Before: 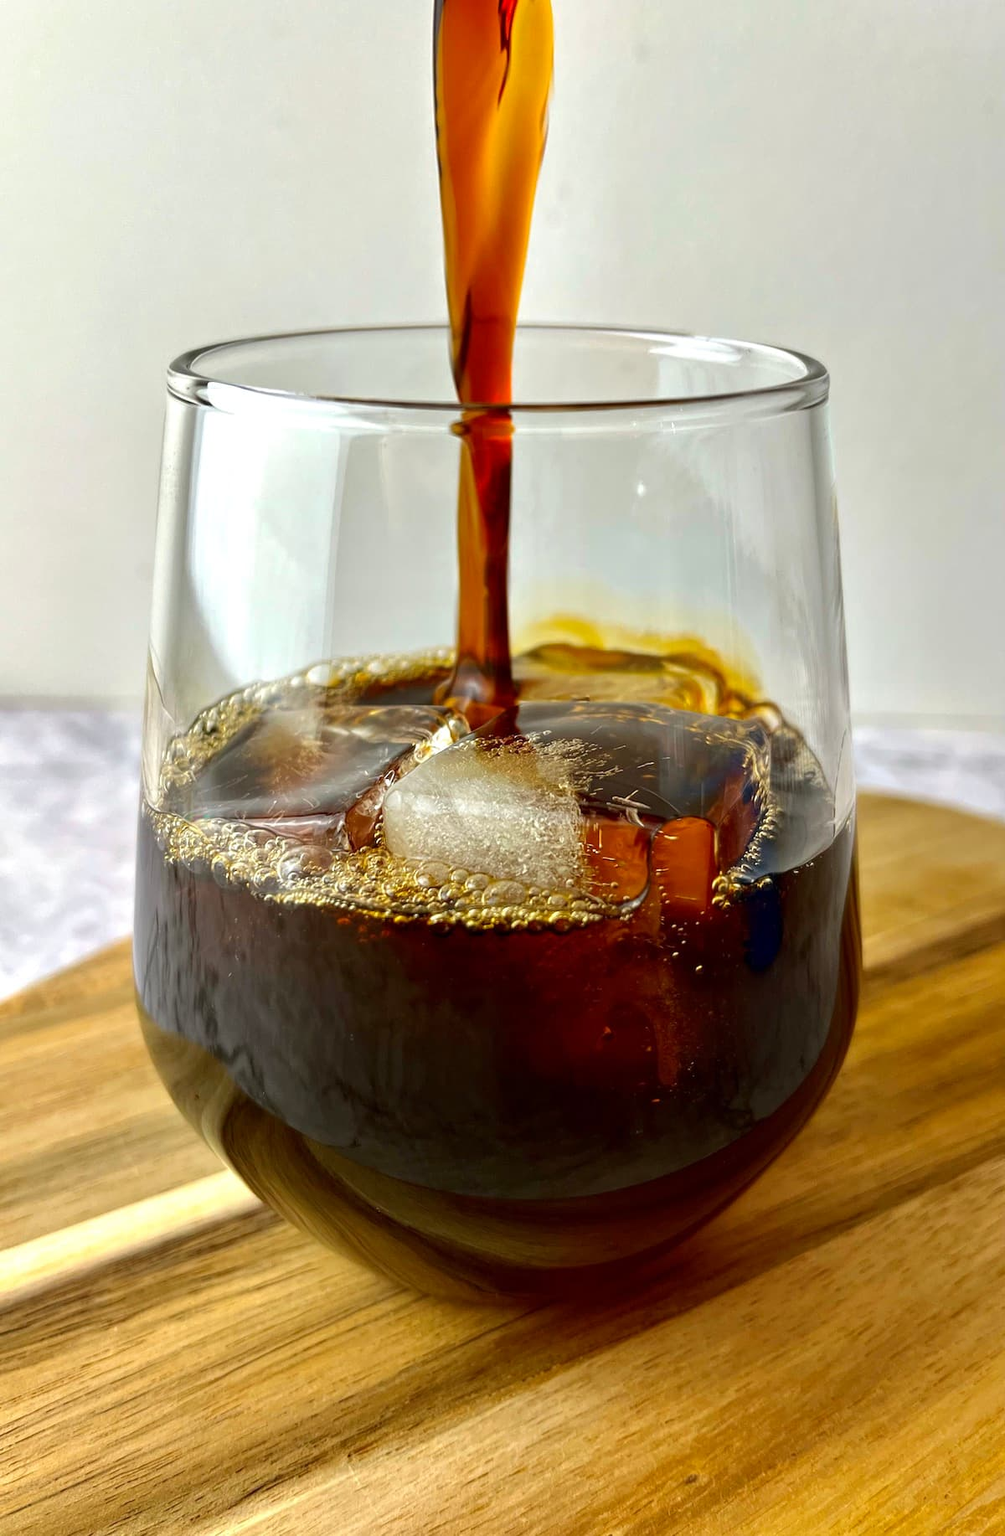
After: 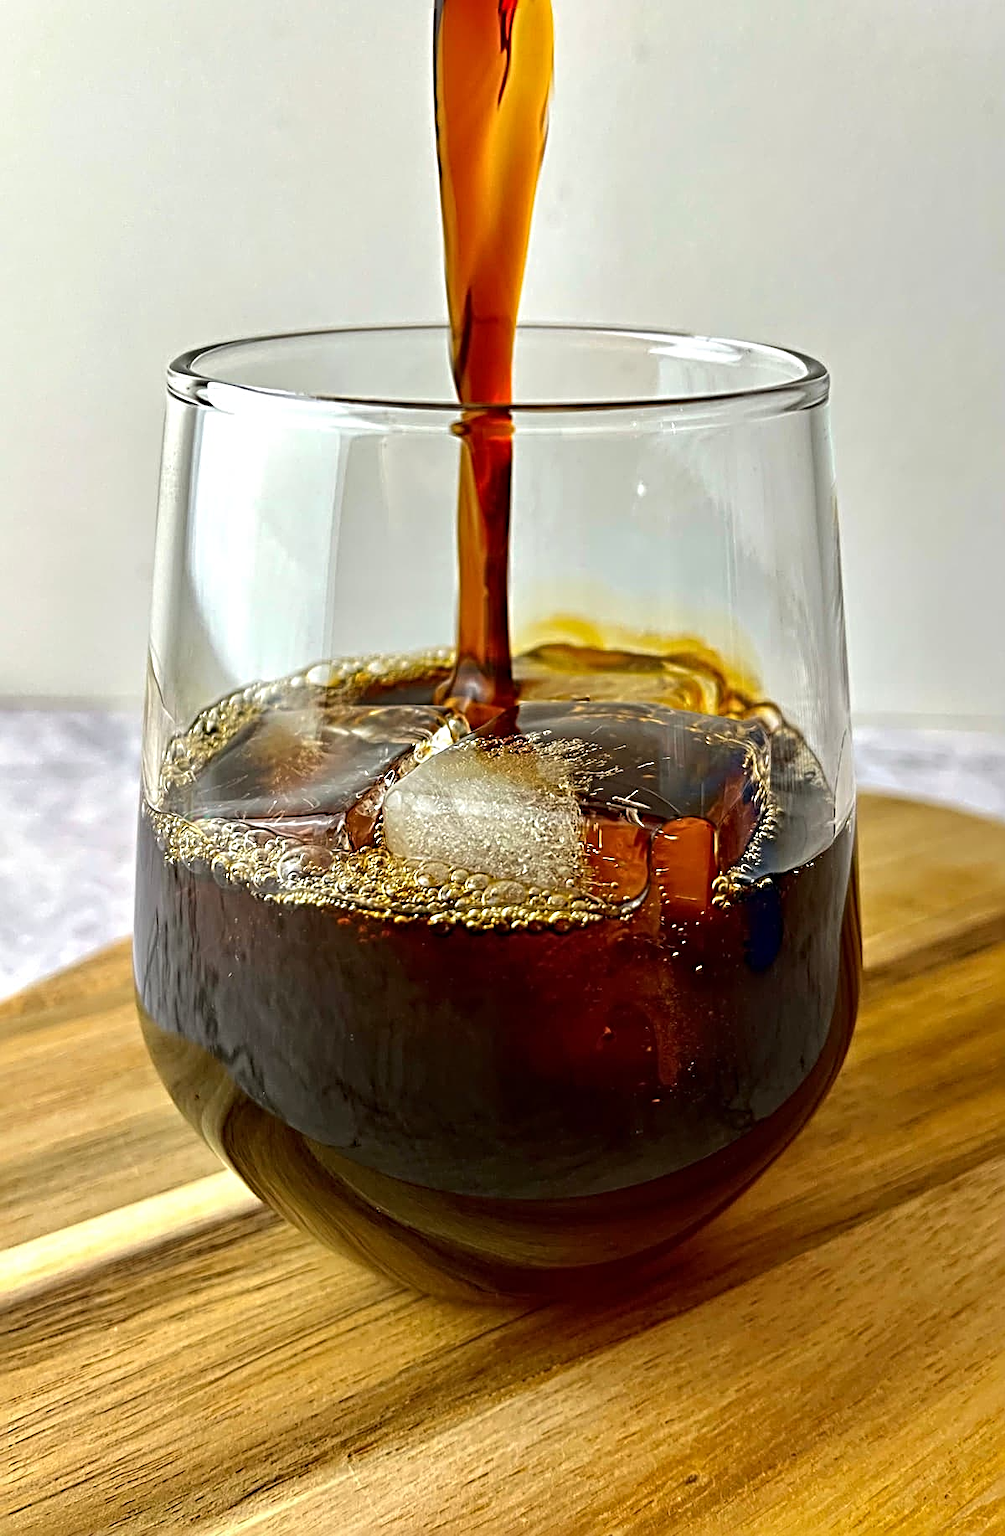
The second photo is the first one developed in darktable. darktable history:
sharpen: radius 3.729, amount 0.939
